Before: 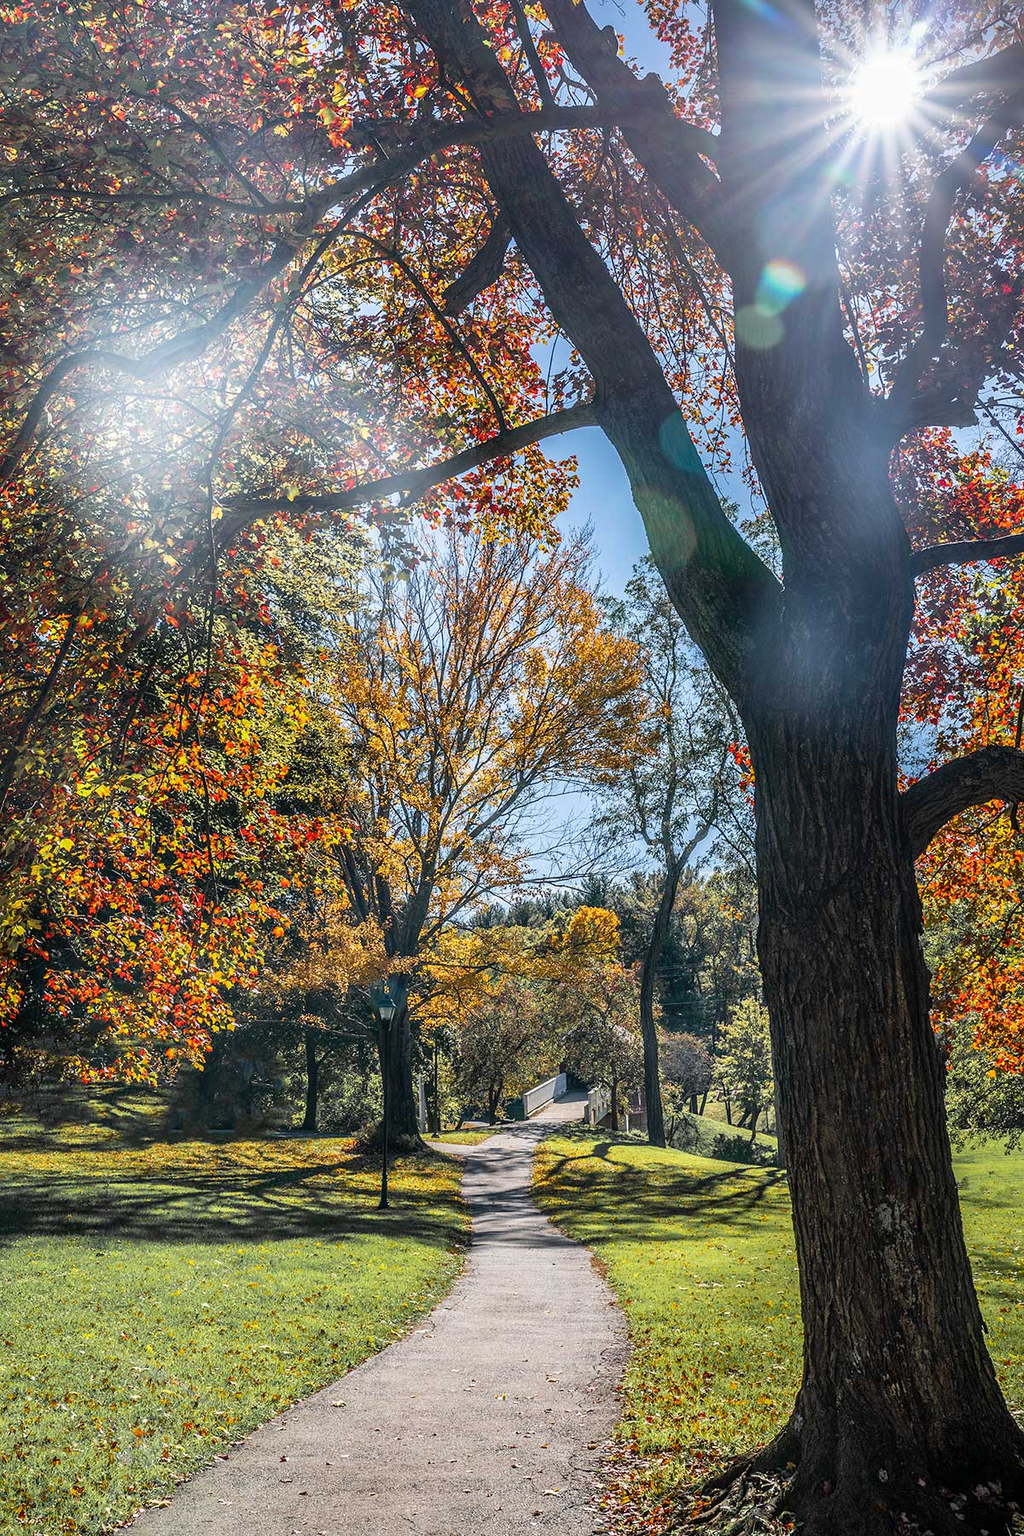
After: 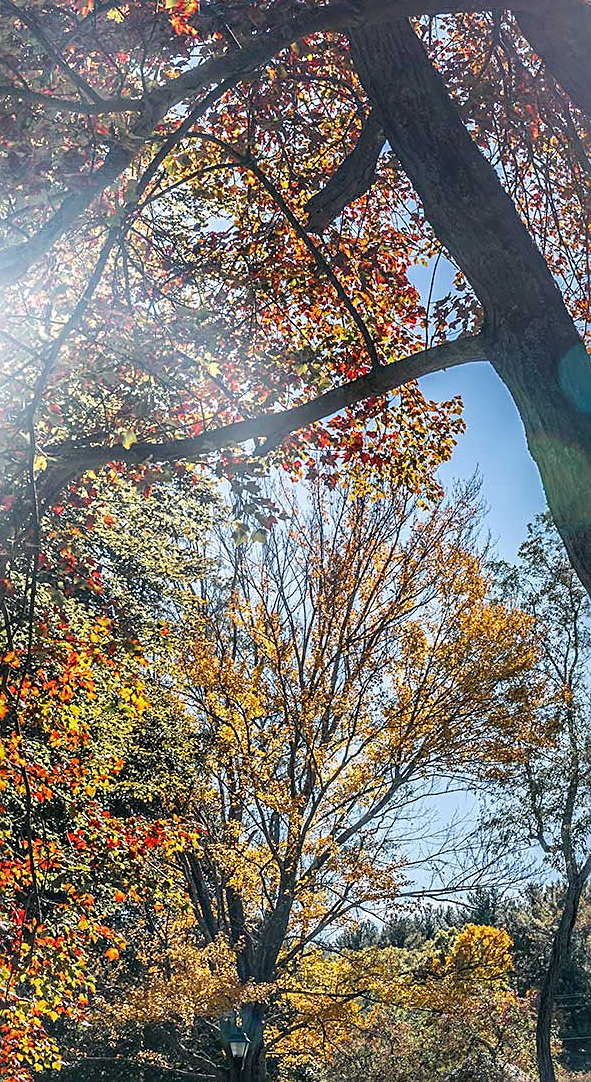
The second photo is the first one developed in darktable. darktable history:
crop: left 17.835%, top 7.675%, right 32.881%, bottom 32.213%
sharpen: on, module defaults
